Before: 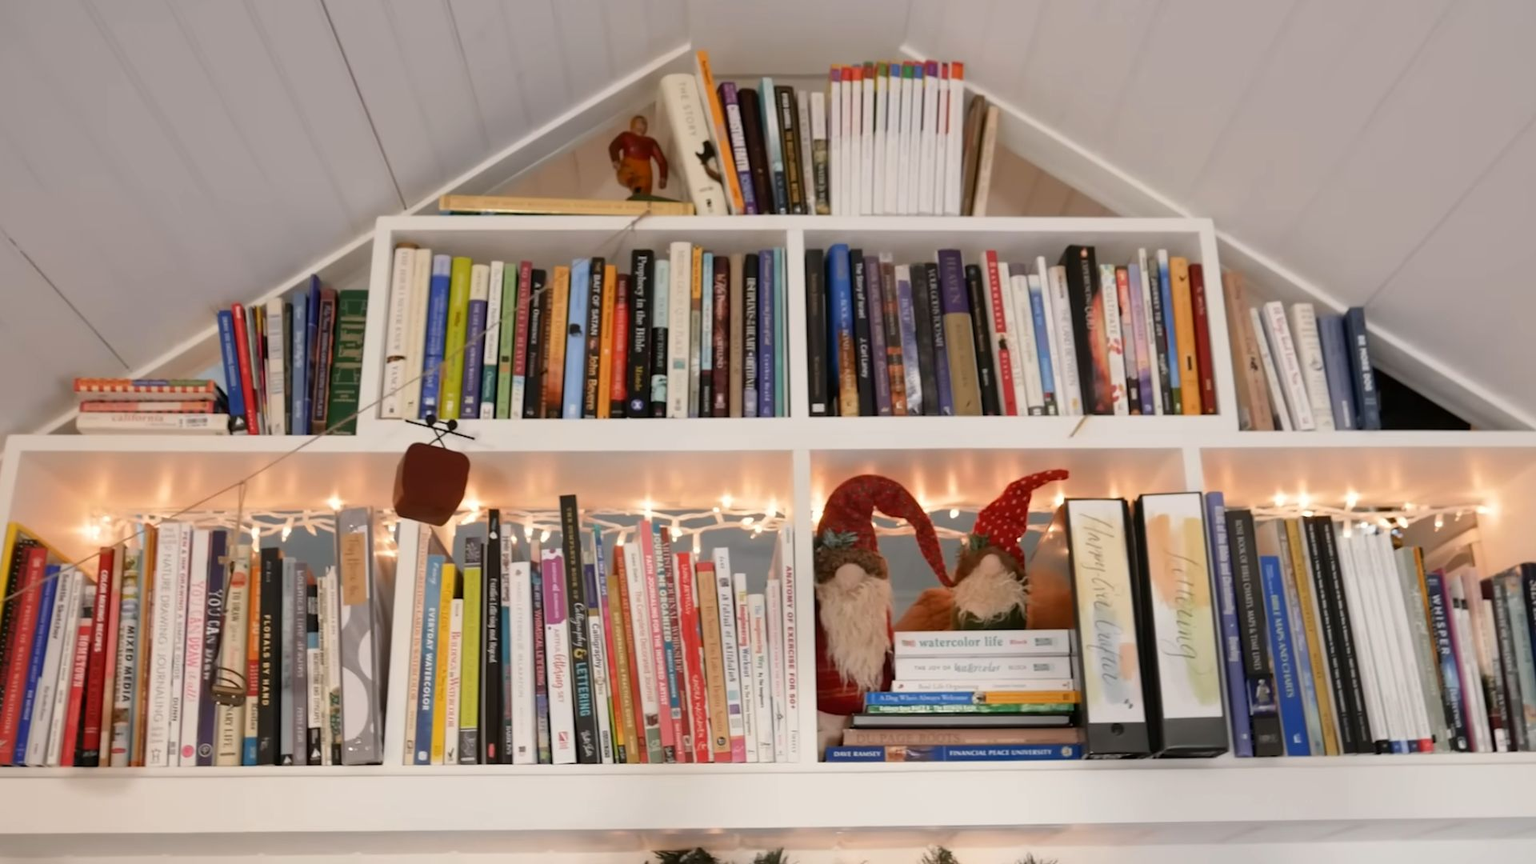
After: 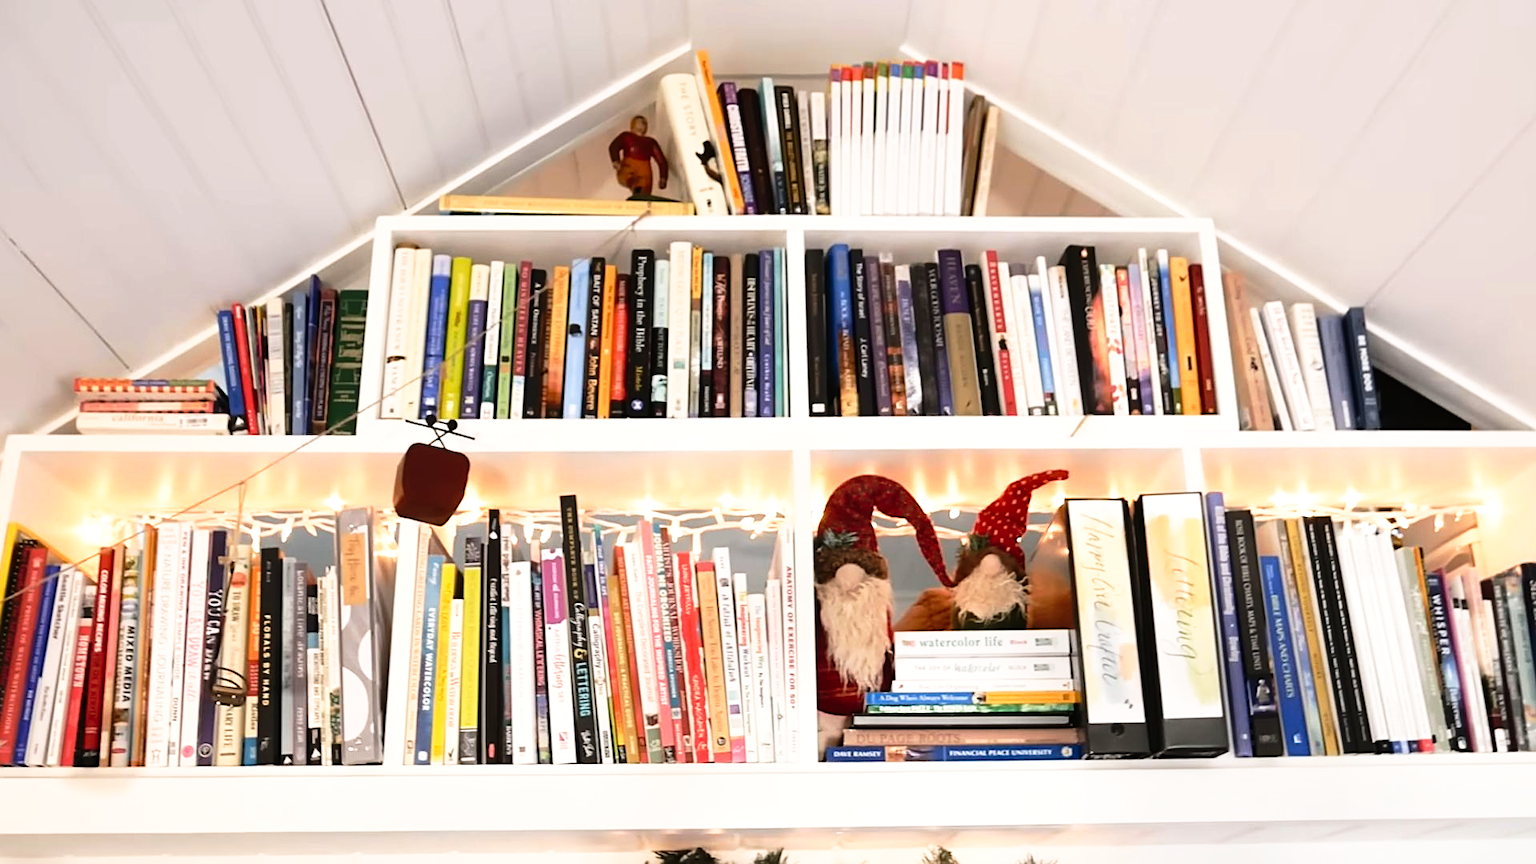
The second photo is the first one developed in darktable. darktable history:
tone curve: curves: ch0 [(0, 0.01) (0.037, 0.032) (0.131, 0.108) (0.275, 0.286) (0.483, 0.517) (0.61, 0.661) (0.697, 0.768) (0.797, 0.876) (0.888, 0.952) (0.997, 0.995)]; ch1 [(0, 0) (0.312, 0.262) (0.425, 0.402) (0.5, 0.5) (0.527, 0.532) (0.556, 0.585) (0.683, 0.706) (0.746, 0.77) (1, 1)]; ch2 [(0, 0) (0.223, 0.185) (0.333, 0.284) (0.432, 0.4) (0.502, 0.502) (0.525, 0.527) (0.545, 0.564) (0.587, 0.613) (0.636, 0.654) (0.711, 0.729) (0.845, 0.855) (0.998, 0.977)], preserve colors none
sharpen: on, module defaults
tone equalizer: -8 EV 0.001 EV, -7 EV -0.003 EV, -6 EV 0.001 EV, -5 EV -0.018 EV, -4 EV -0.127 EV, -3 EV -0.193 EV, -2 EV 0.248 EV, -1 EV 0.71 EV, +0 EV 0.52 EV
